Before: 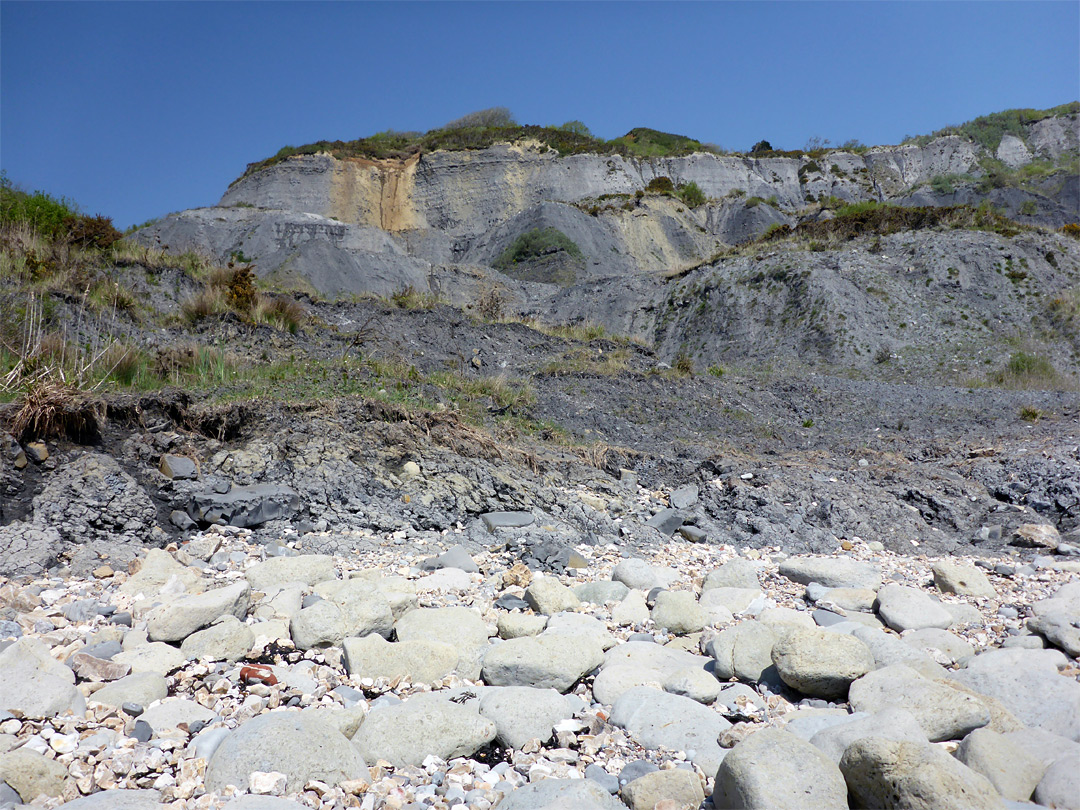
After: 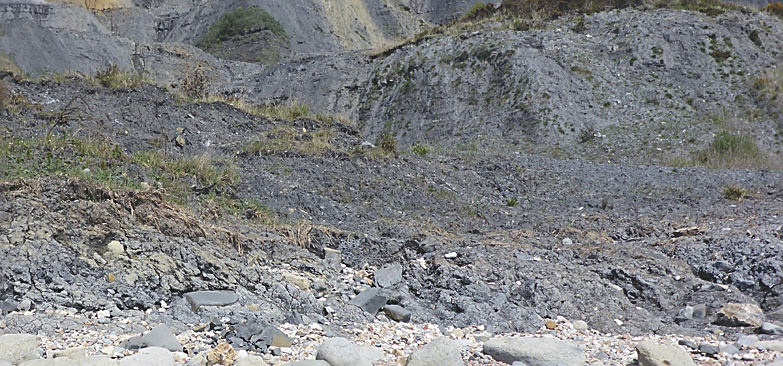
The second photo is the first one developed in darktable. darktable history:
local contrast: mode bilateral grid, contrast 99, coarseness 100, detail 95%, midtone range 0.2
shadows and highlights: shadows 10.64, white point adjustment 1.08, highlights -38.76
exposure: black level correction -0.025, exposure -0.117 EV, compensate highlight preservation false
crop and rotate: left 27.488%, top 27.346%, bottom 27.356%
sharpen: on, module defaults
